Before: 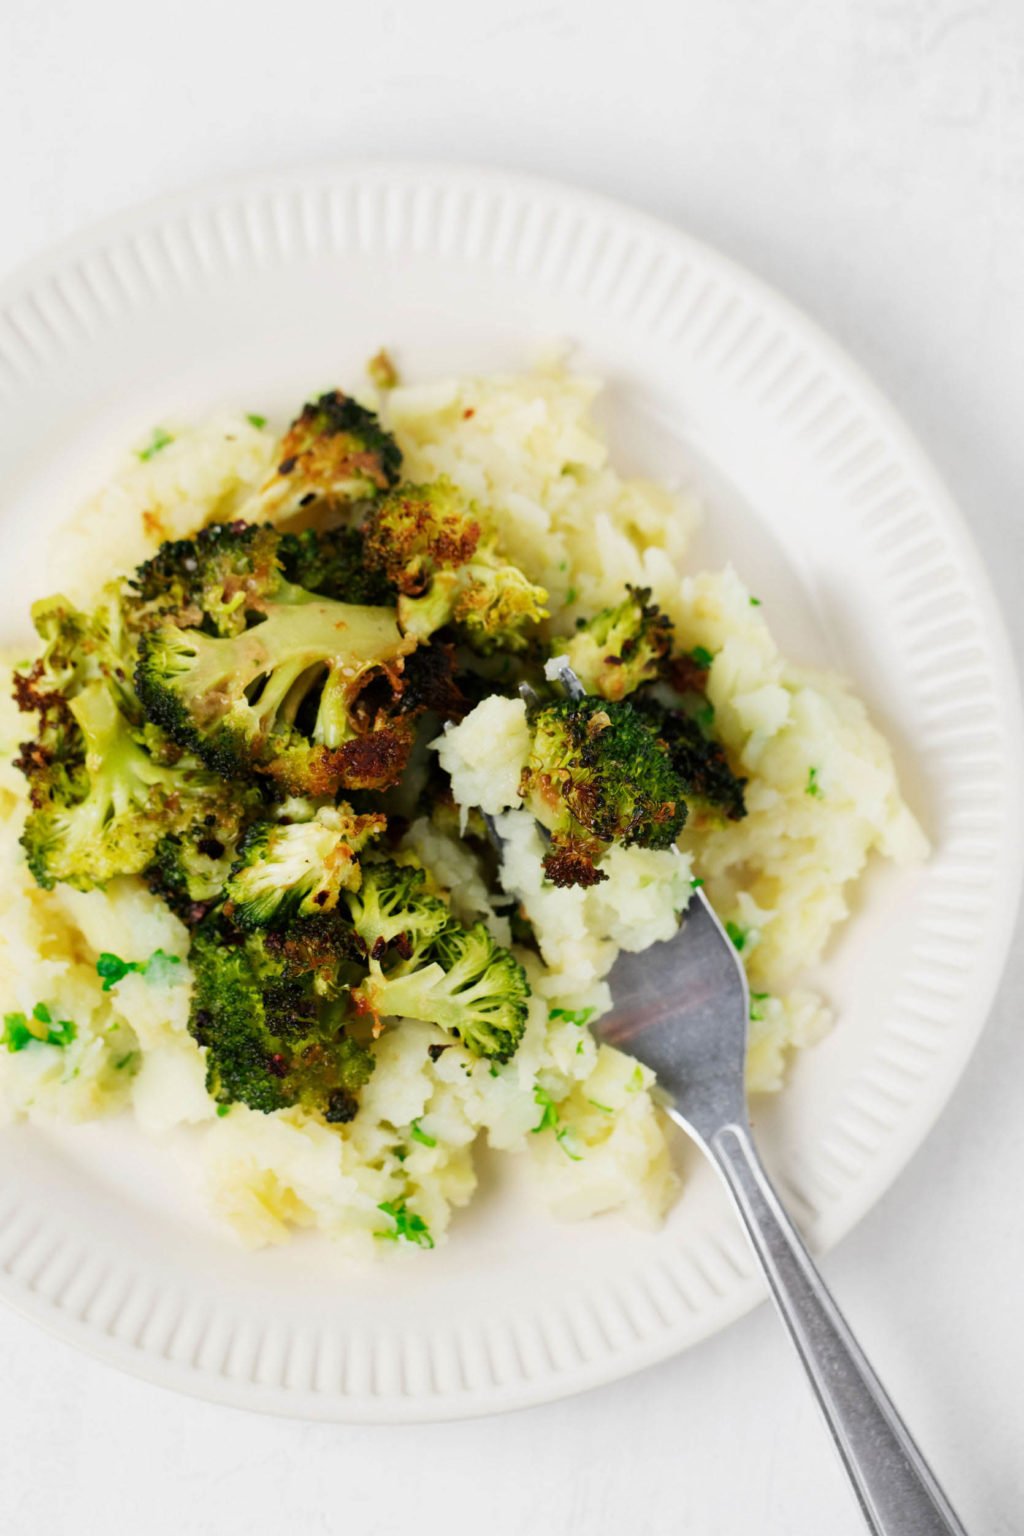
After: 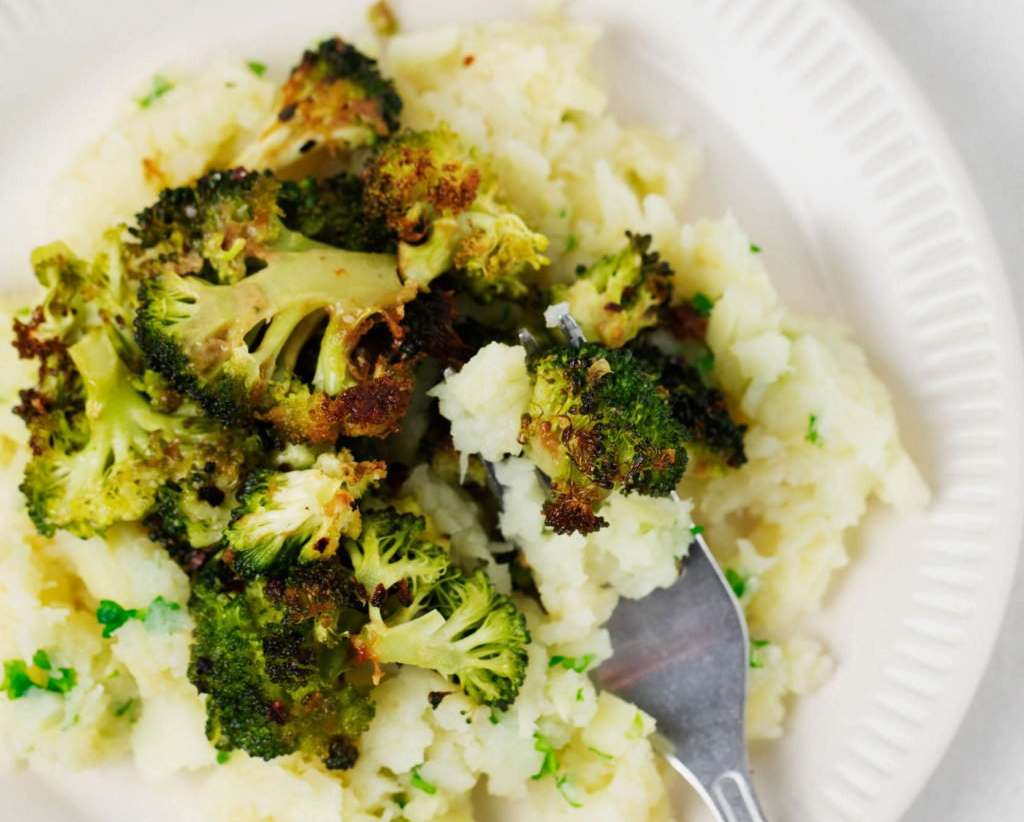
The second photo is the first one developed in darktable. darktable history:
shadows and highlights: shadows 75, highlights -25, soften with gaussian
crop and rotate: top 23.043%, bottom 23.437%
